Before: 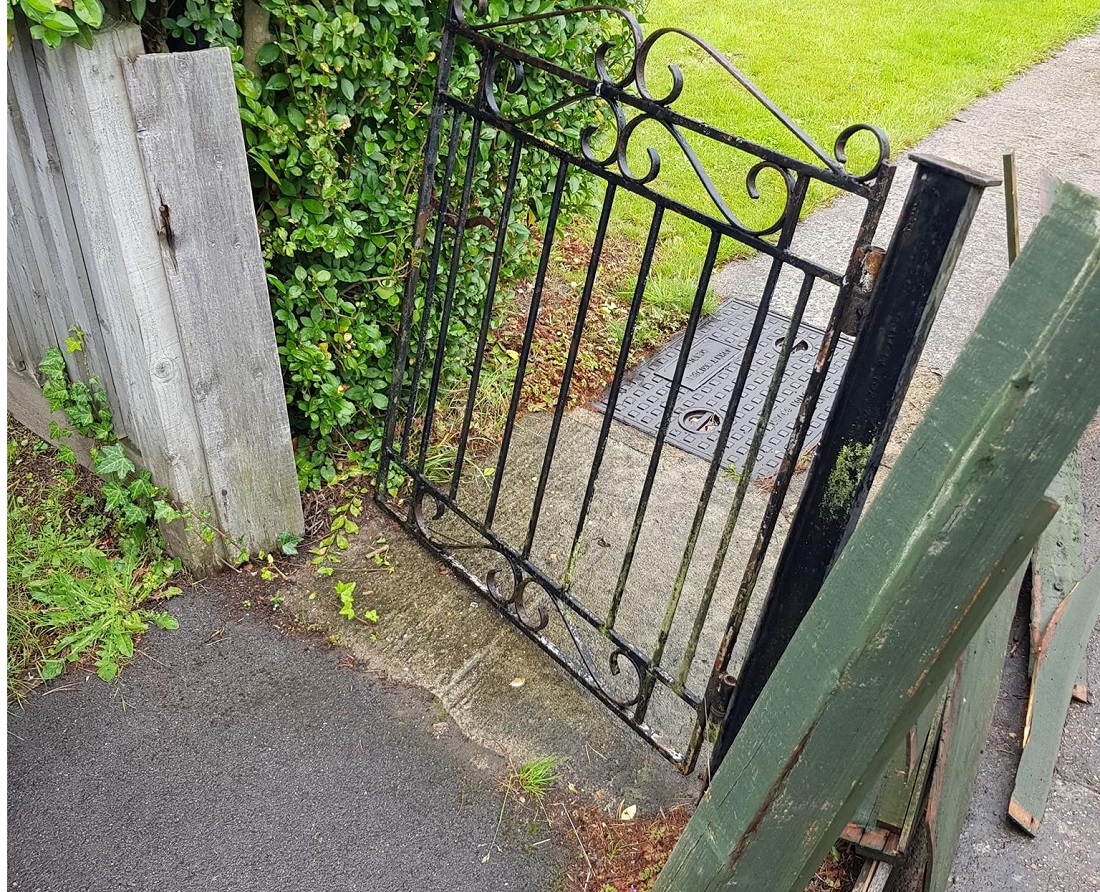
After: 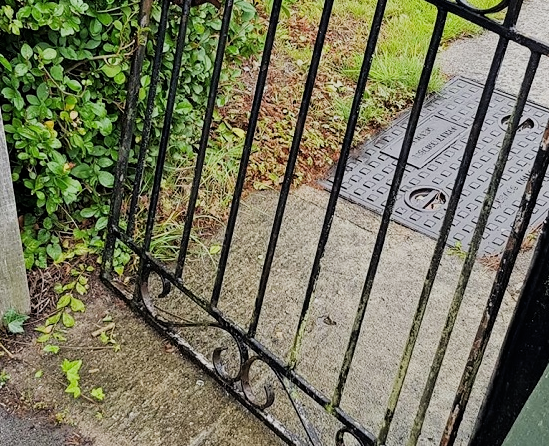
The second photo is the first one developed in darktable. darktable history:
filmic rgb: black relative exposure -7.65 EV, white relative exposure 4.56 EV, hardness 3.61, contrast 1.106
crop: left 25%, top 25%, right 25%, bottom 25%
